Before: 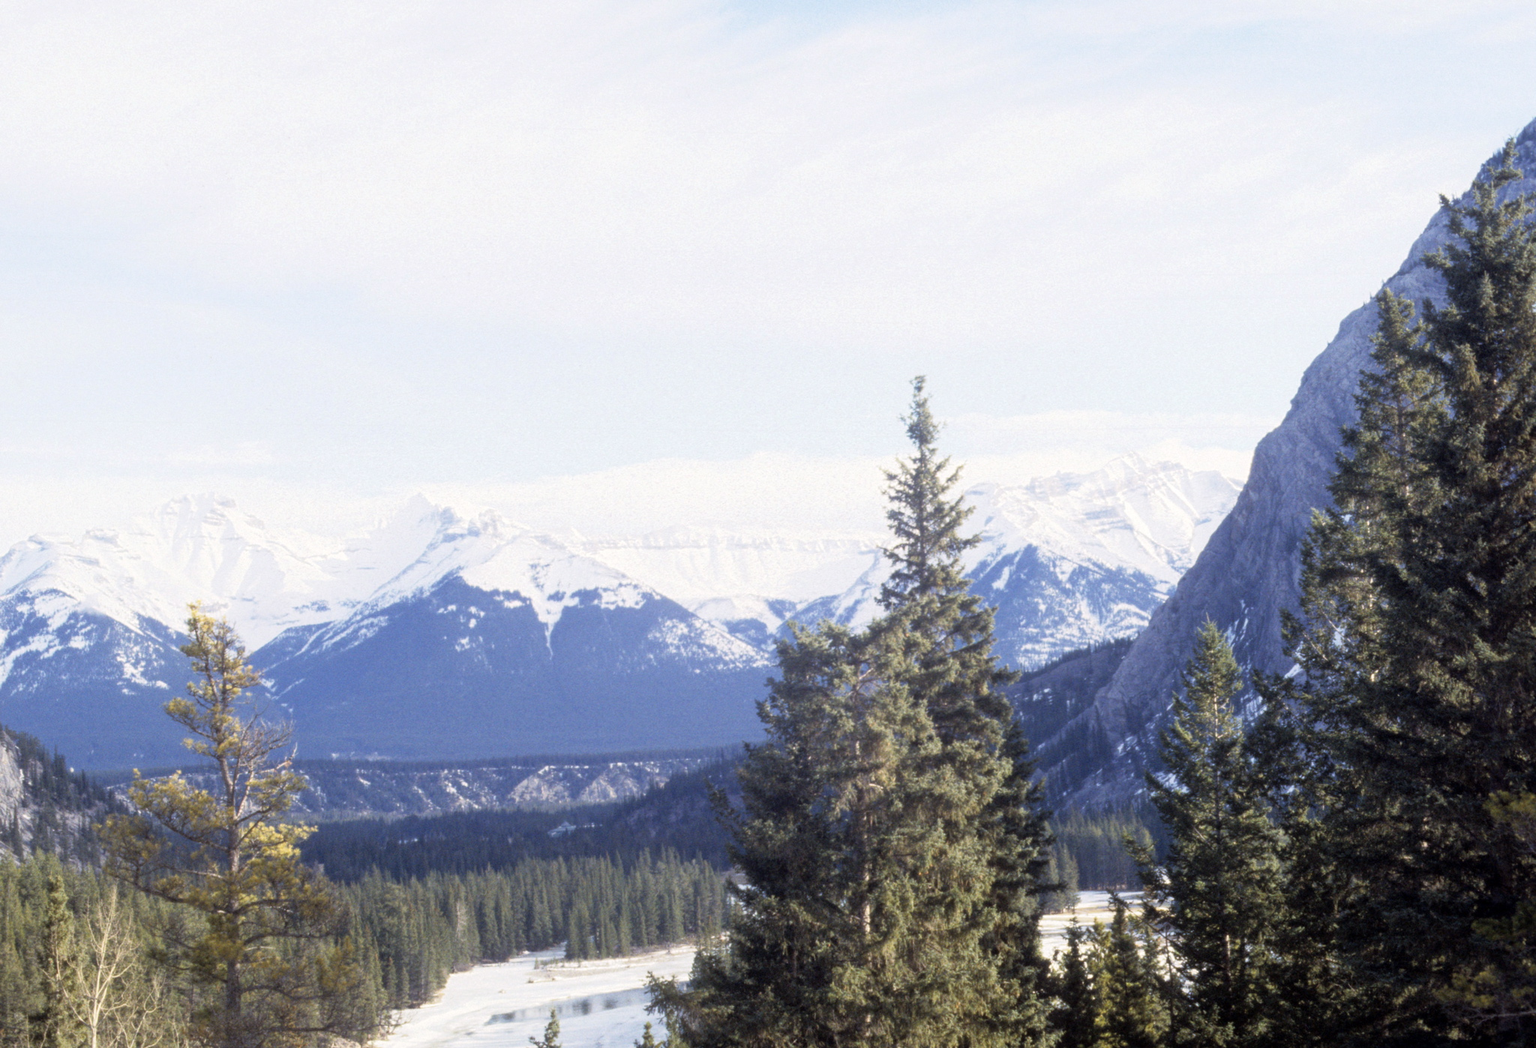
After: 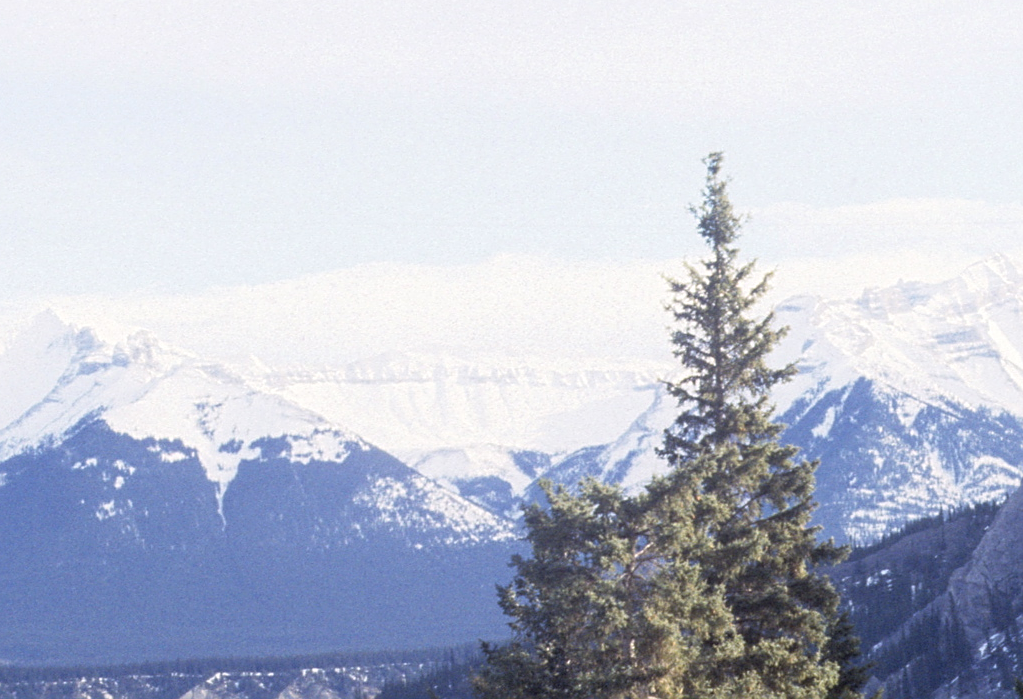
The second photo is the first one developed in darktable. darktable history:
crop: left 25%, top 25%, right 25%, bottom 25%
sharpen: on, module defaults
